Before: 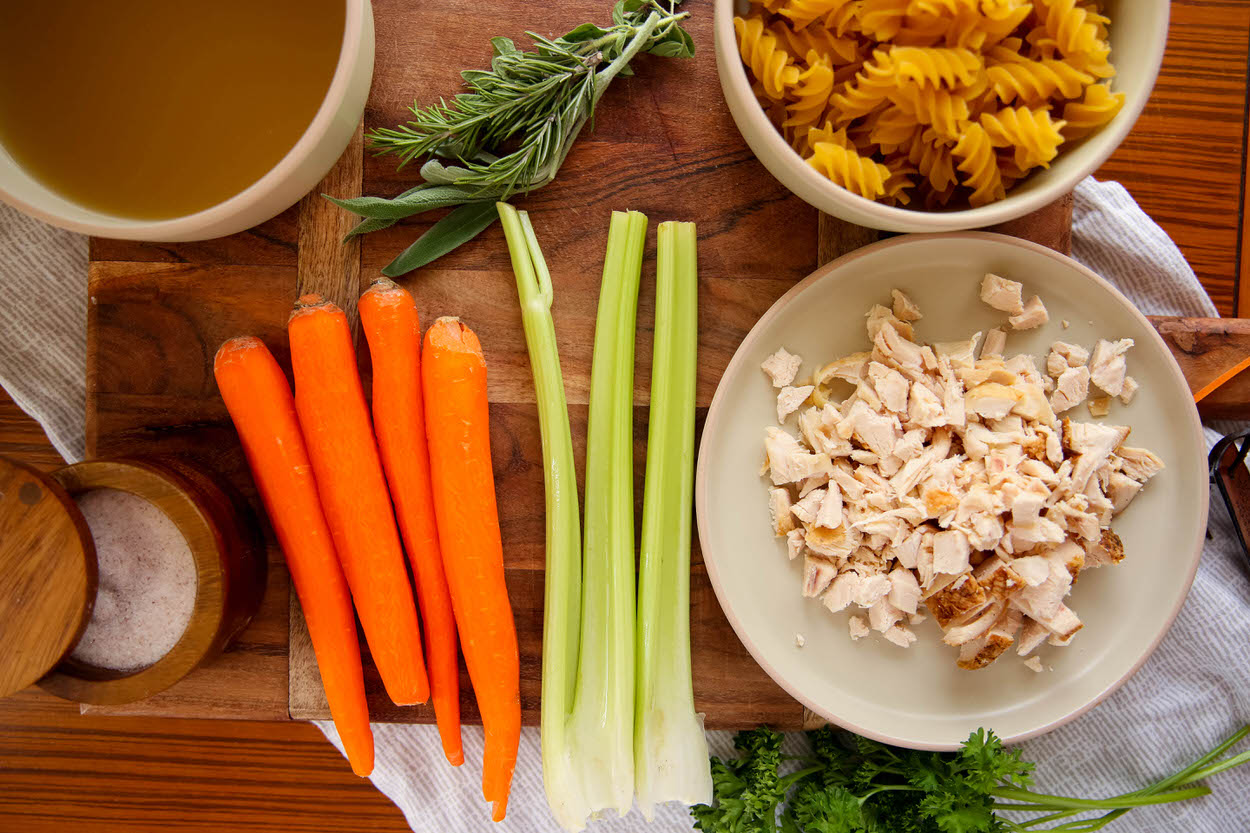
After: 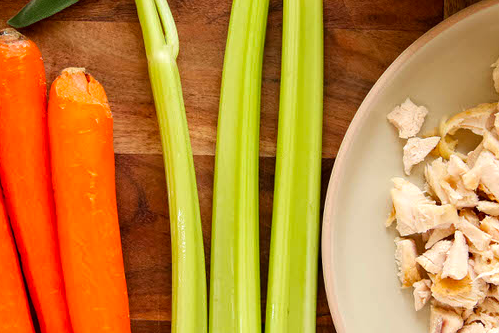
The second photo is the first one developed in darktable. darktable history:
color balance: contrast 8.5%, output saturation 105%
crop: left 30%, top 30%, right 30%, bottom 30%
